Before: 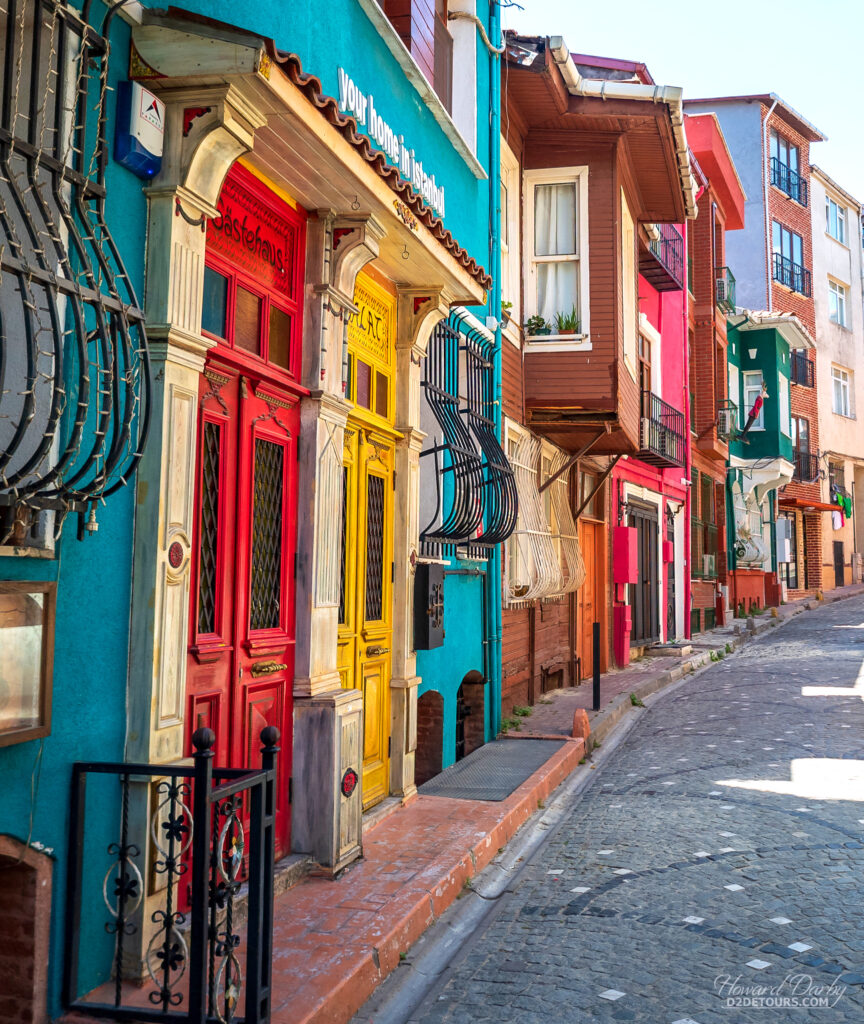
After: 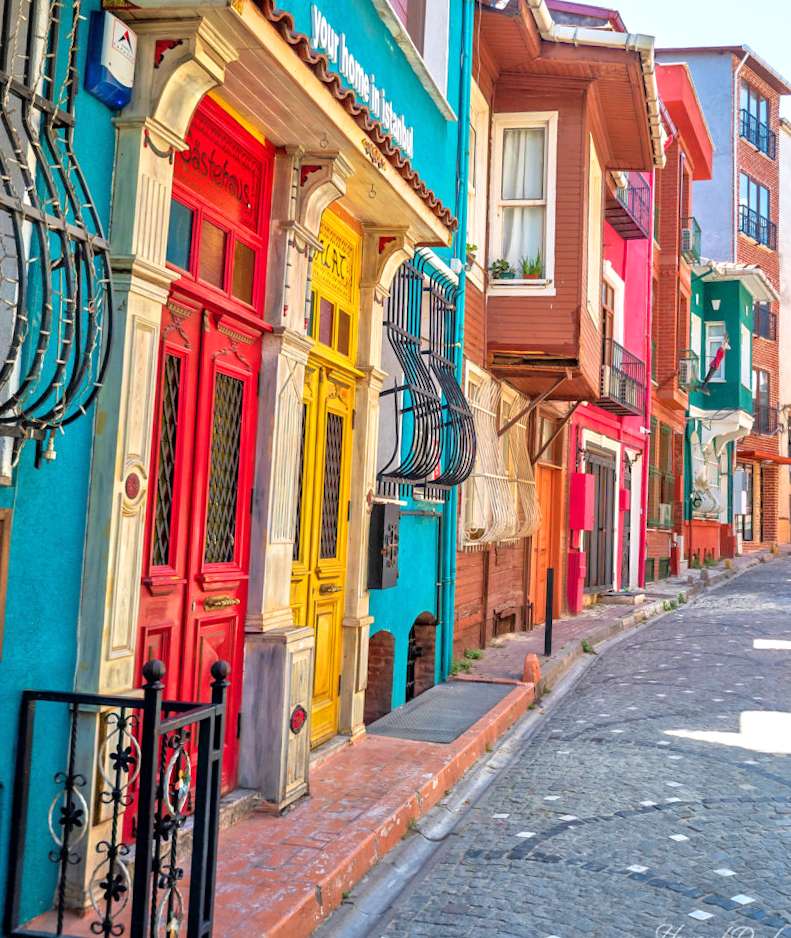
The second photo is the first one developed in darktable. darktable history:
crop and rotate: angle -1.96°, left 3.097%, top 4.154%, right 1.586%, bottom 0.529%
tone equalizer: -7 EV 0.15 EV, -6 EV 0.6 EV, -5 EV 1.15 EV, -4 EV 1.33 EV, -3 EV 1.15 EV, -2 EV 0.6 EV, -1 EV 0.15 EV, mask exposure compensation -0.5 EV
